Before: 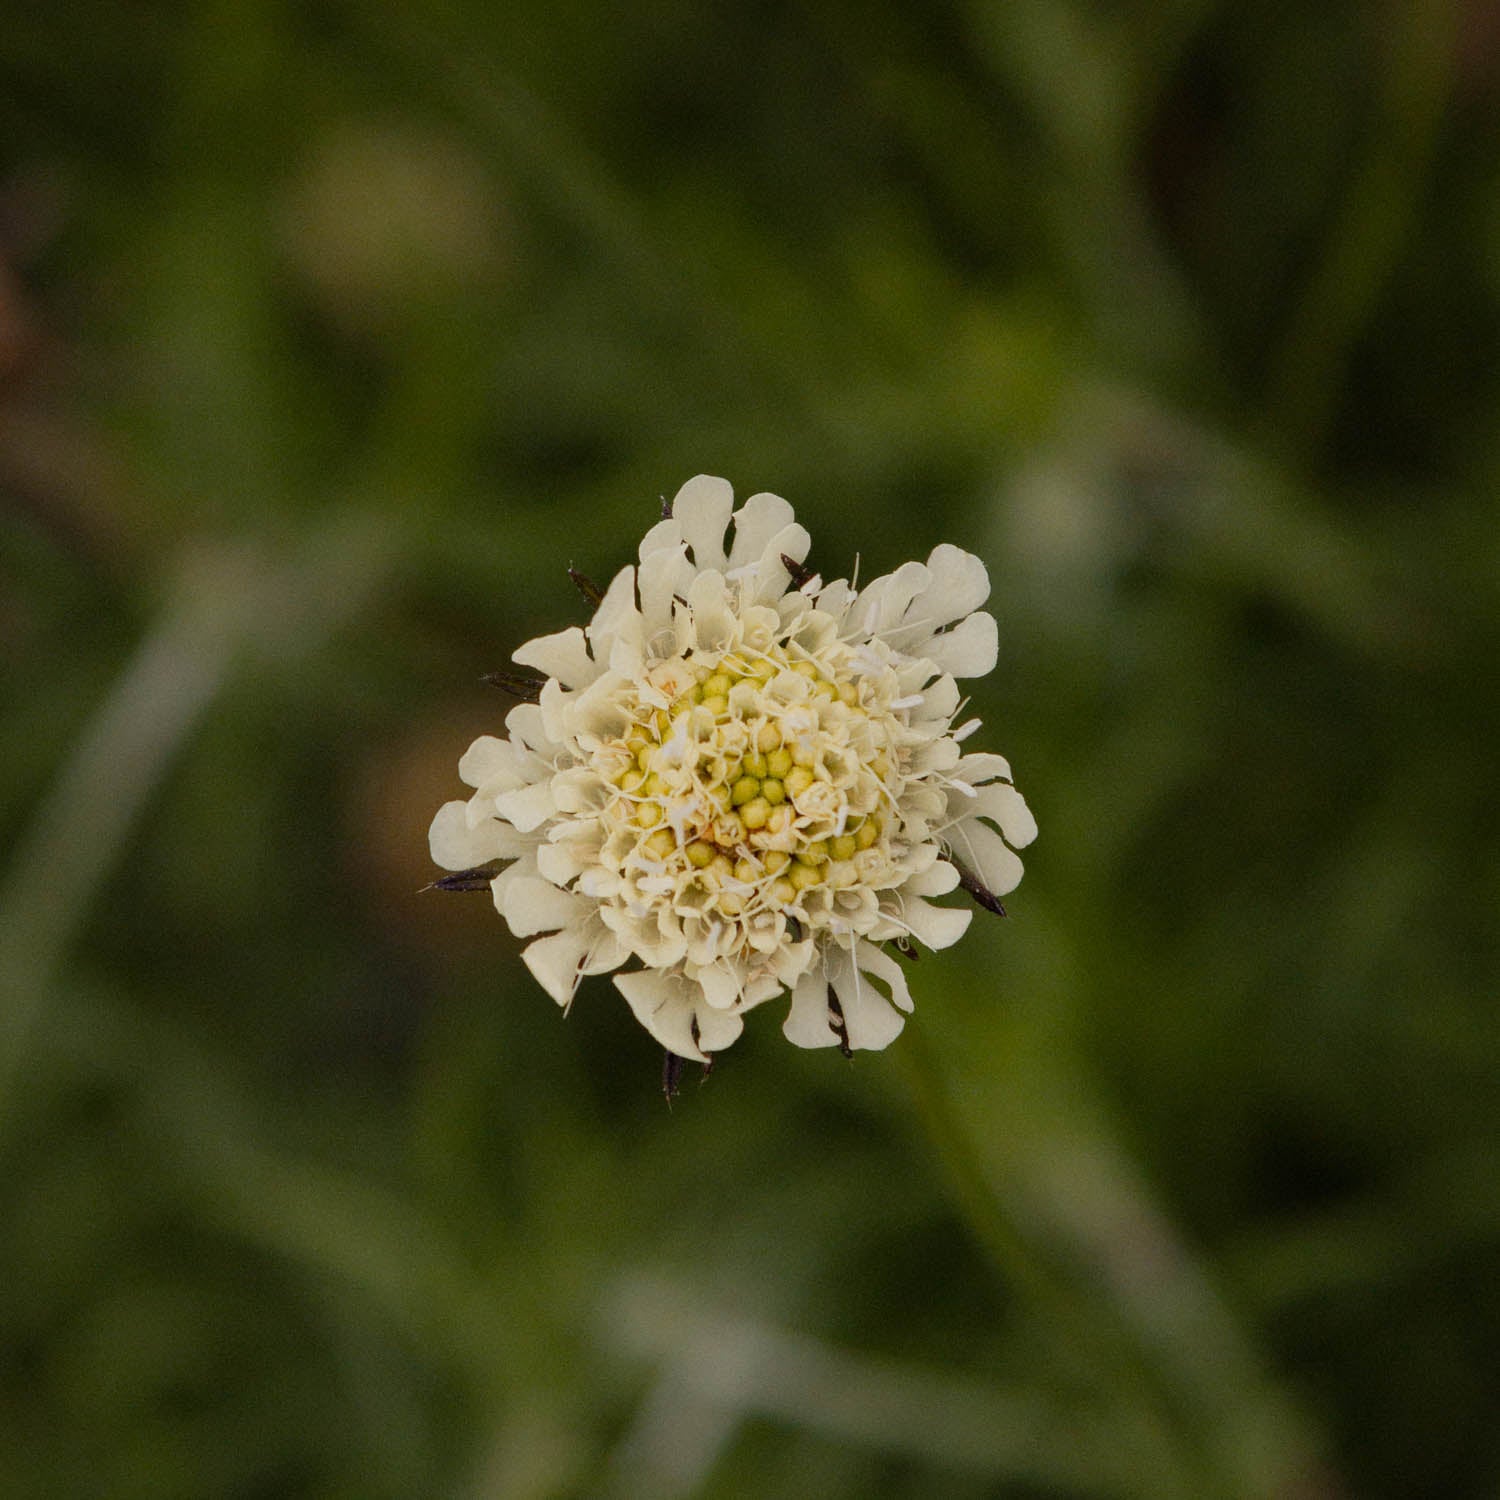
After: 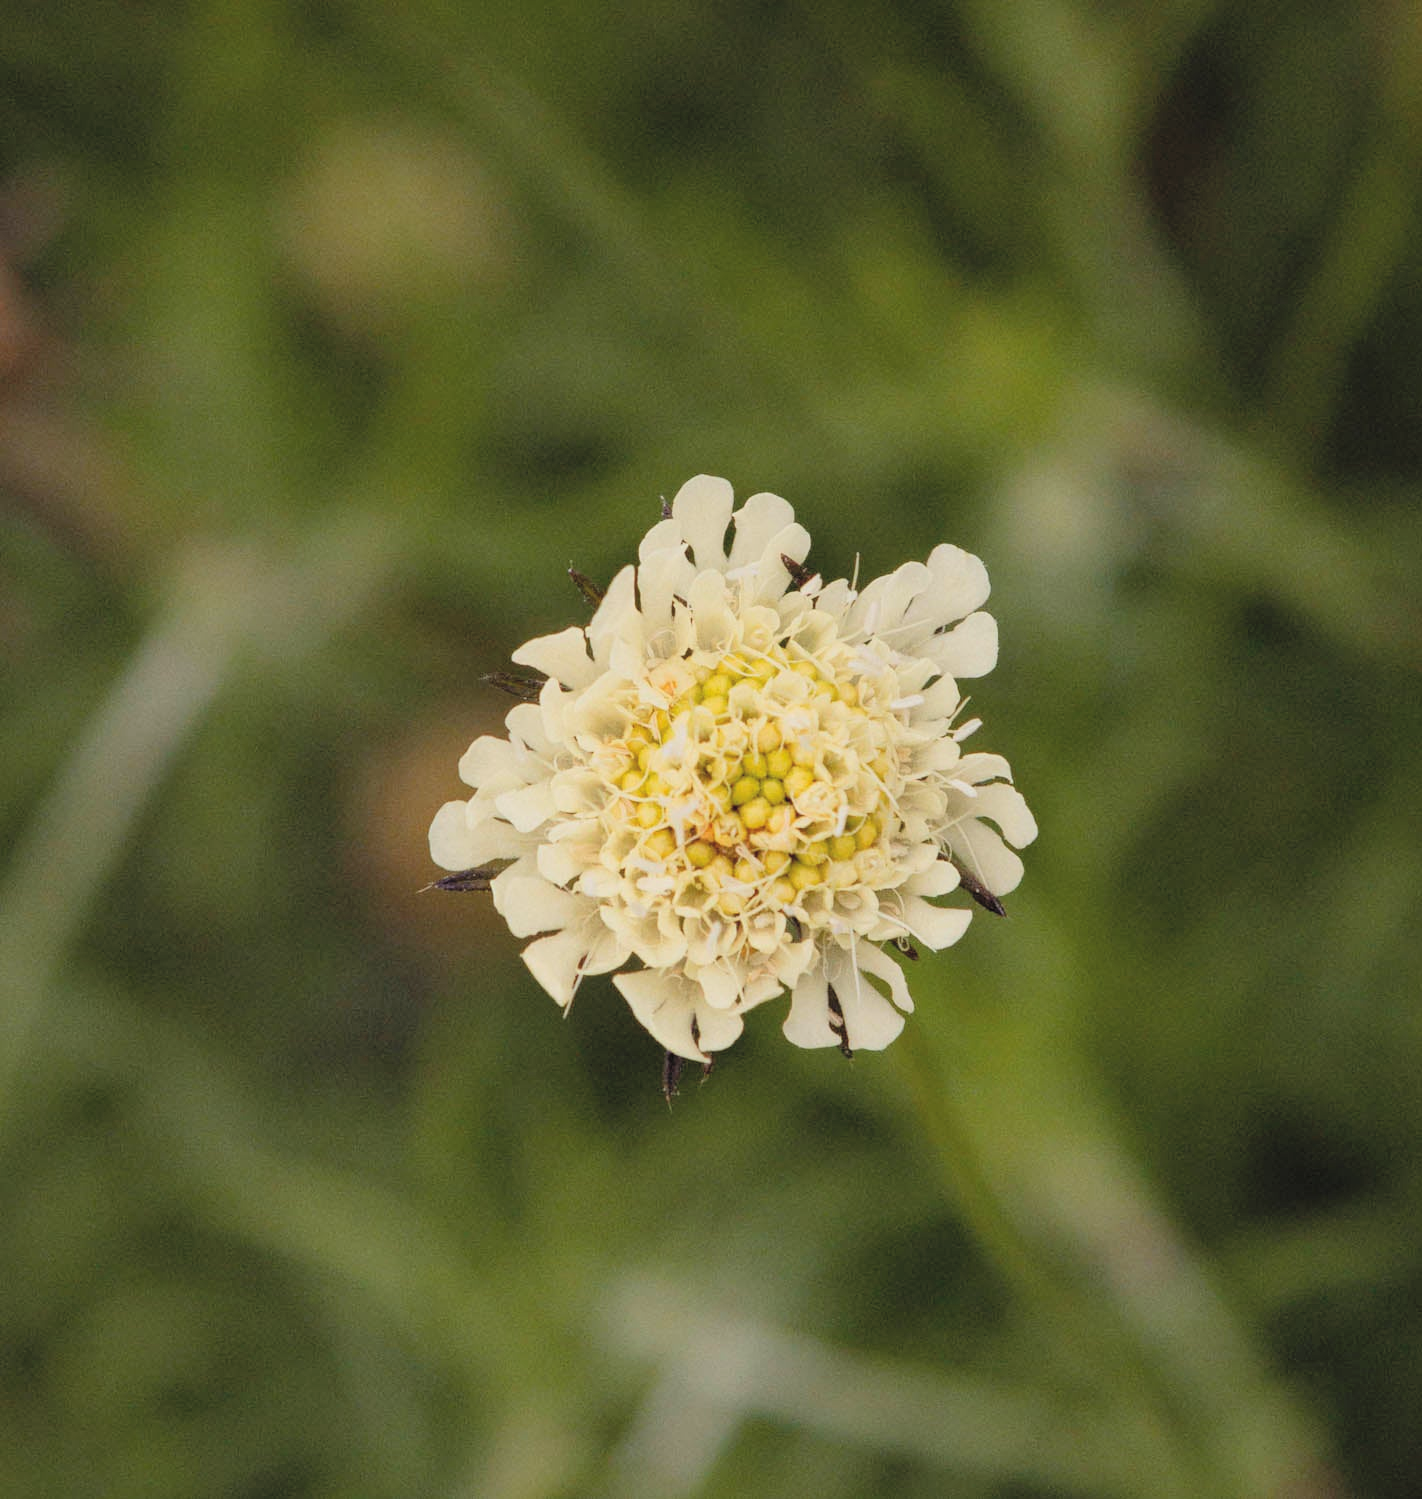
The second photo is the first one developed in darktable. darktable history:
crop and rotate: right 5.167%
contrast brightness saturation: contrast 0.1, brightness 0.3, saturation 0.14
